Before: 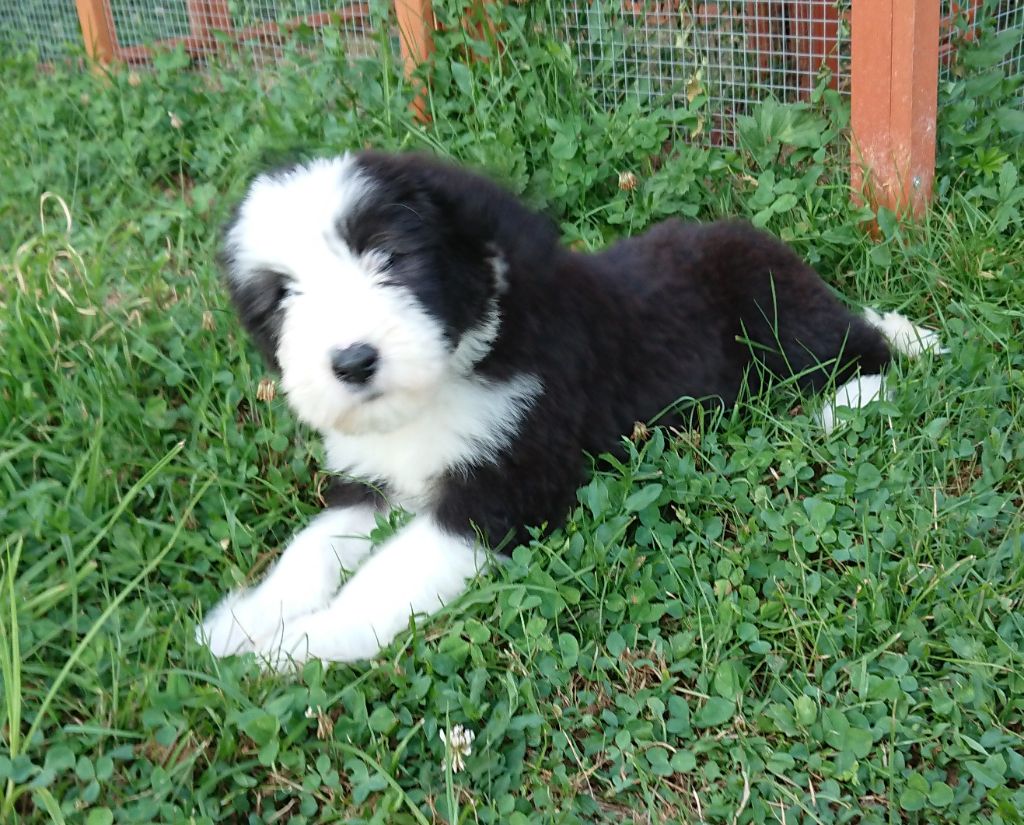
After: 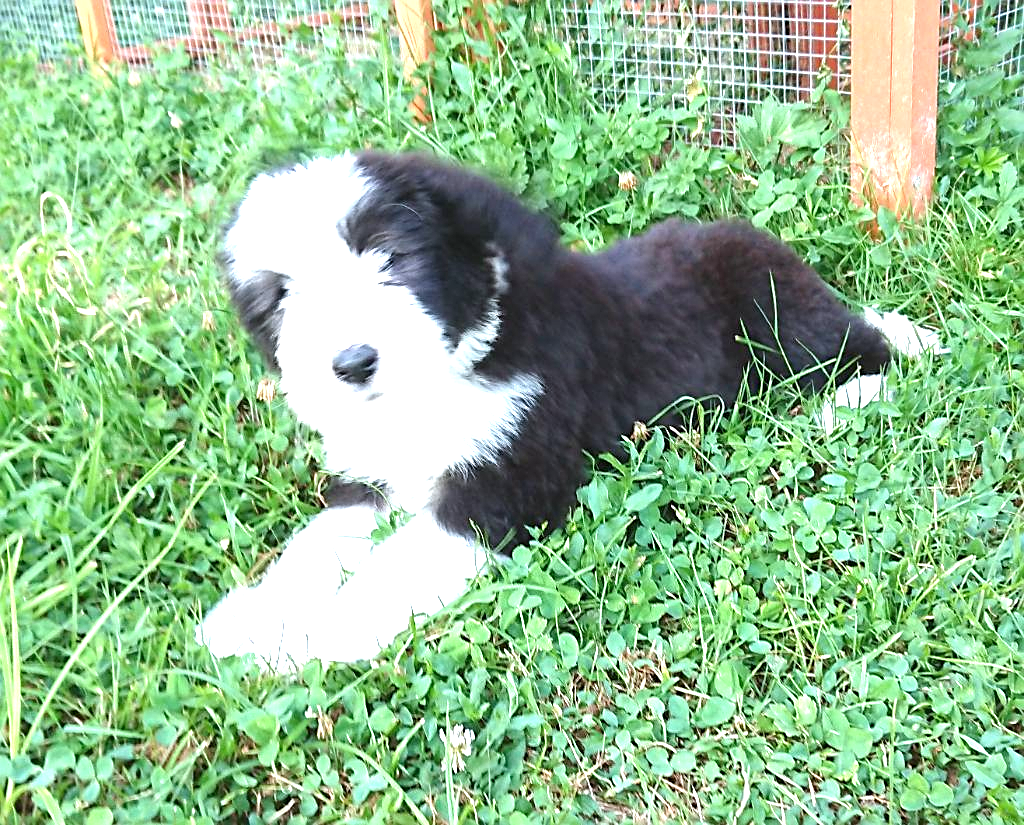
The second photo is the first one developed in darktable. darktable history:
base curve: curves: ch0 [(0, 0) (0.283, 0.295) (1, 1)], preserve colors none
exposure: black level correction 0, exposure 1.55 EV, compensate exposure bias true, compensate highlight preservation false
sharpen: on, module defaults
white balance: red 0.984, blue 1.059
